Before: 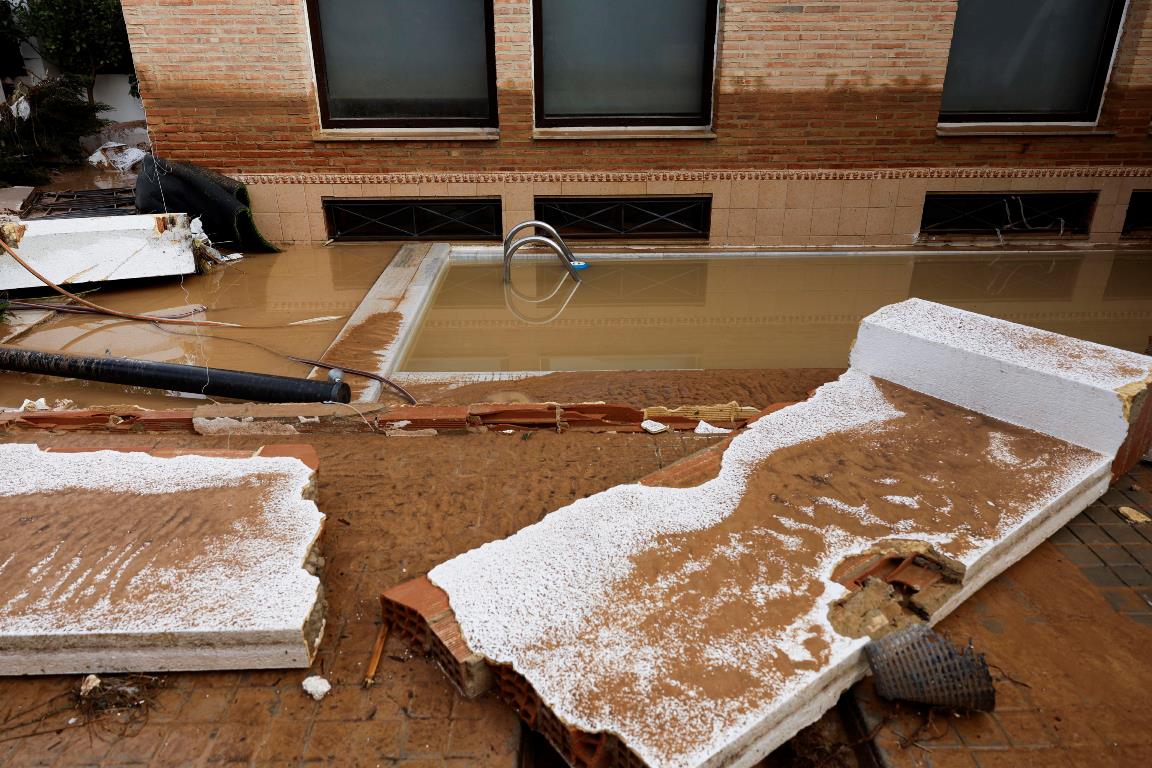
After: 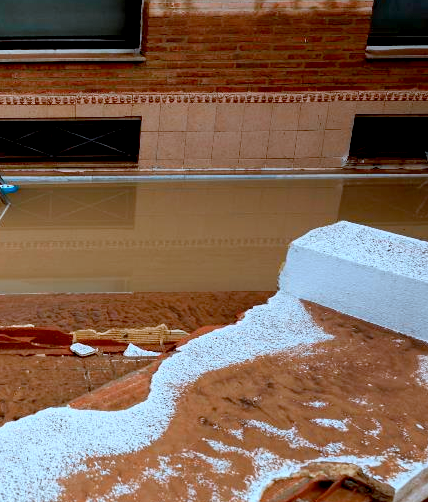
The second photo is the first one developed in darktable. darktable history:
exposure: black level correction 0.011, compensate exposure bias true, compensate highlight preservation false
color correction: highlights a* -9.58, highlights b* -21.29
crop and rotate: left 49.596%, top 10.121%, right 13.187%, bottom 24.391%
